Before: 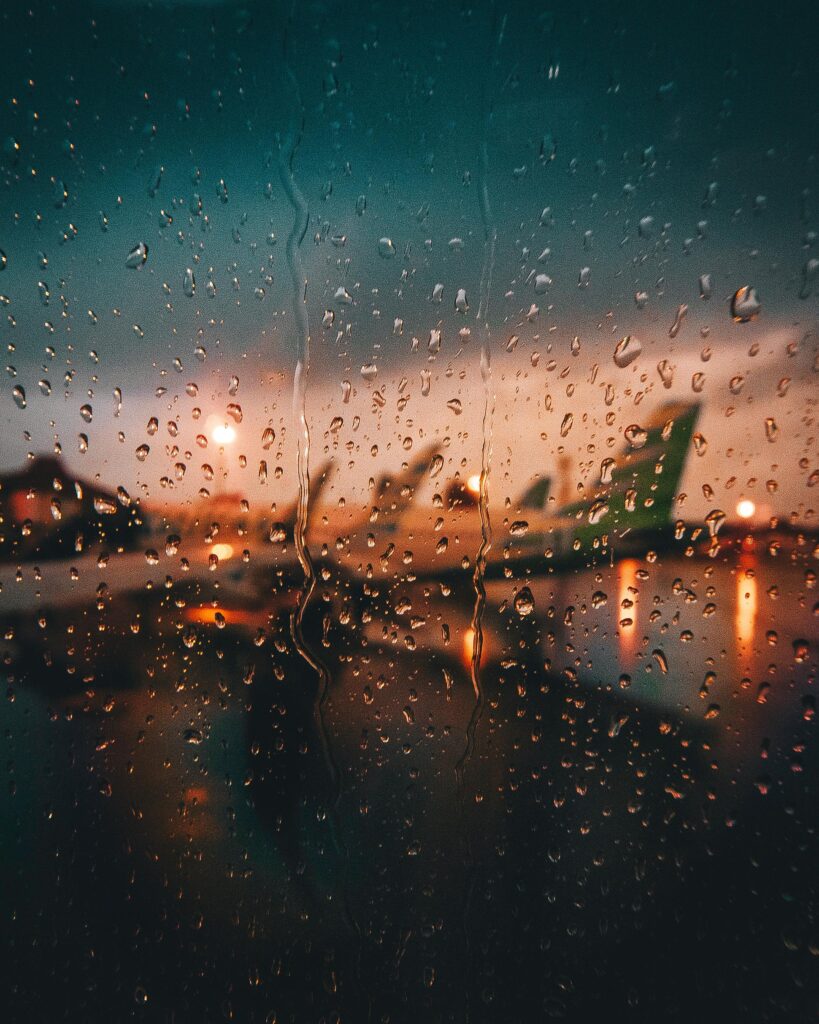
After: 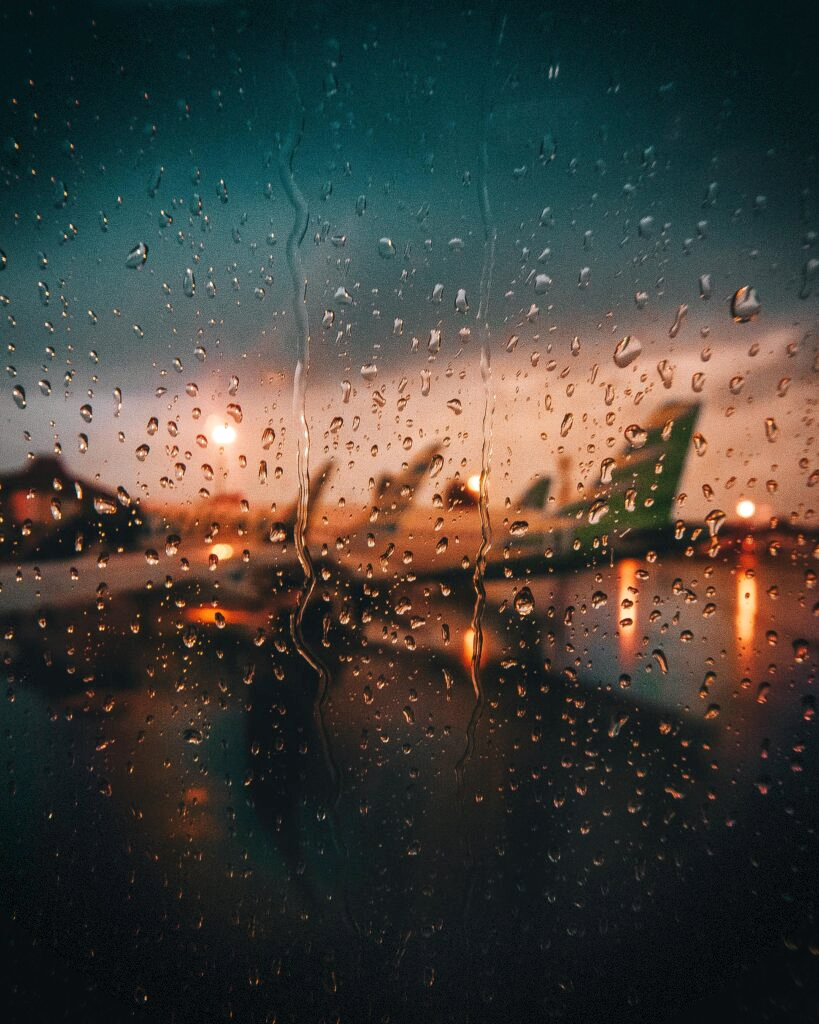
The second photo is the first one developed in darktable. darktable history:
local contrast: highlights 101%, shadows 98%, detail 120%, midtone range 0.2
vignetting: fall-off radius 30.97%, saturation -0.032, dithering 8-bit output
